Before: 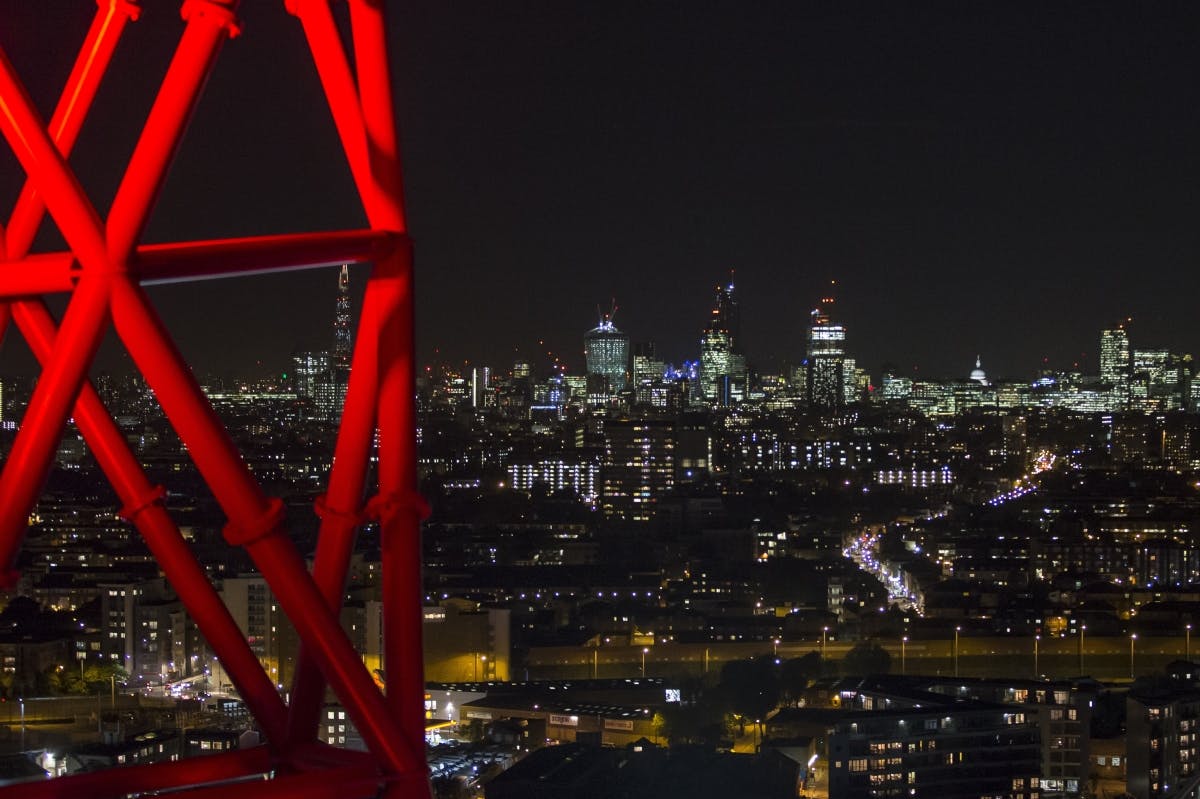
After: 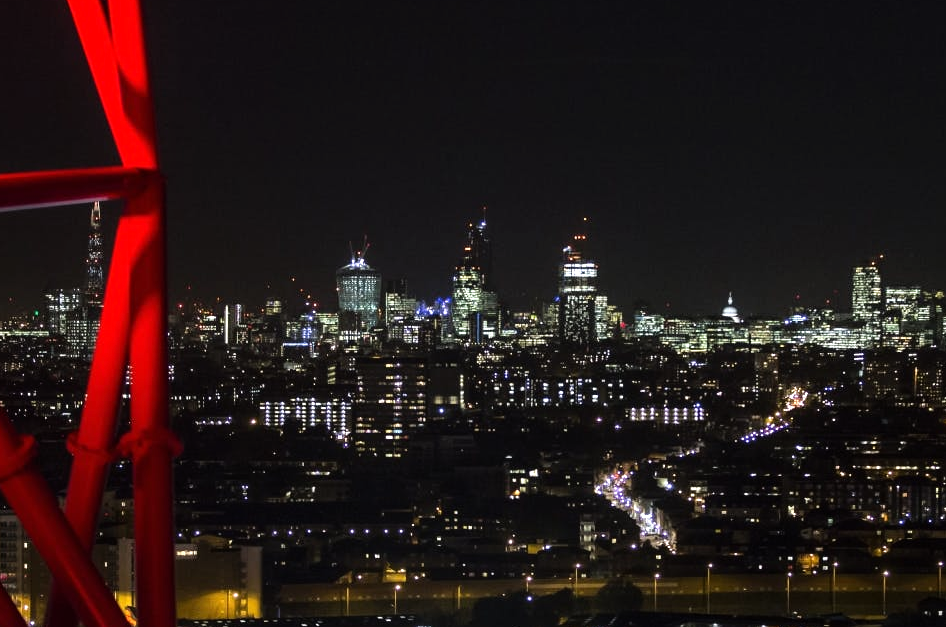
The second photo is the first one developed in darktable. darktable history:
tone equalizer: -8 EV -0.727 EV, -7 EV -0.685 EV, -6 EV -0.639 EV, -5 EV -0.362 EV, -3 EV 0.405 EV, -2 EV 0.6 EV, -1 EV 0.701 EV, +0 EV 0.749 EV
crop and rotate: left 20.681%, top 7.912%, right 0.454%, bottom 13.546%
